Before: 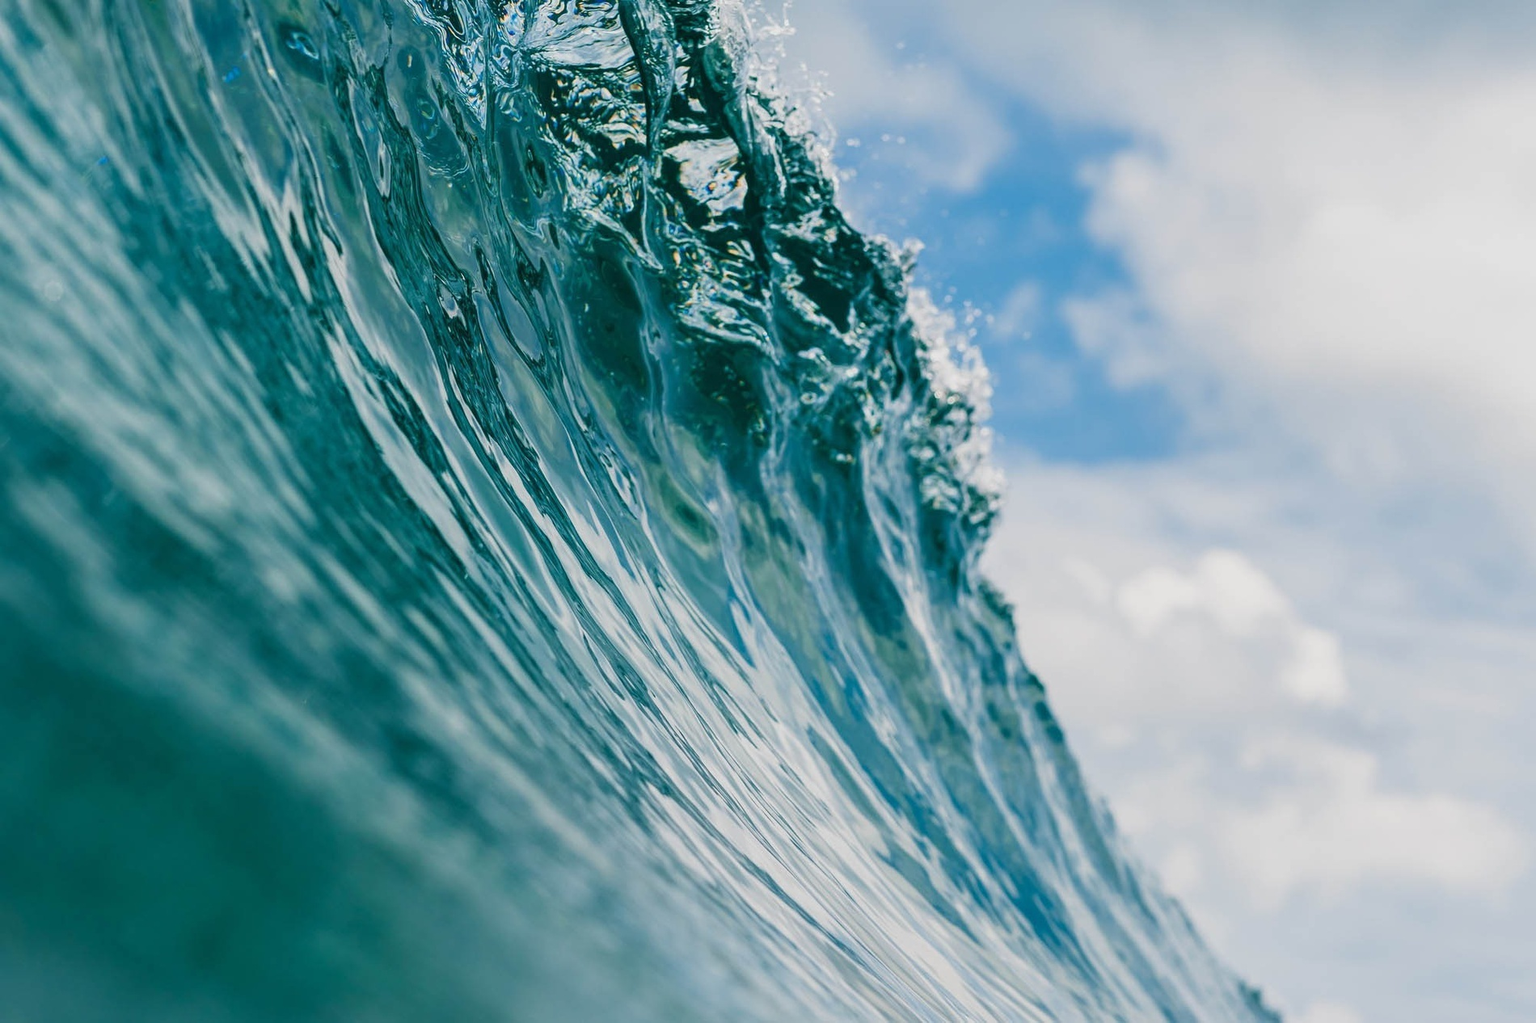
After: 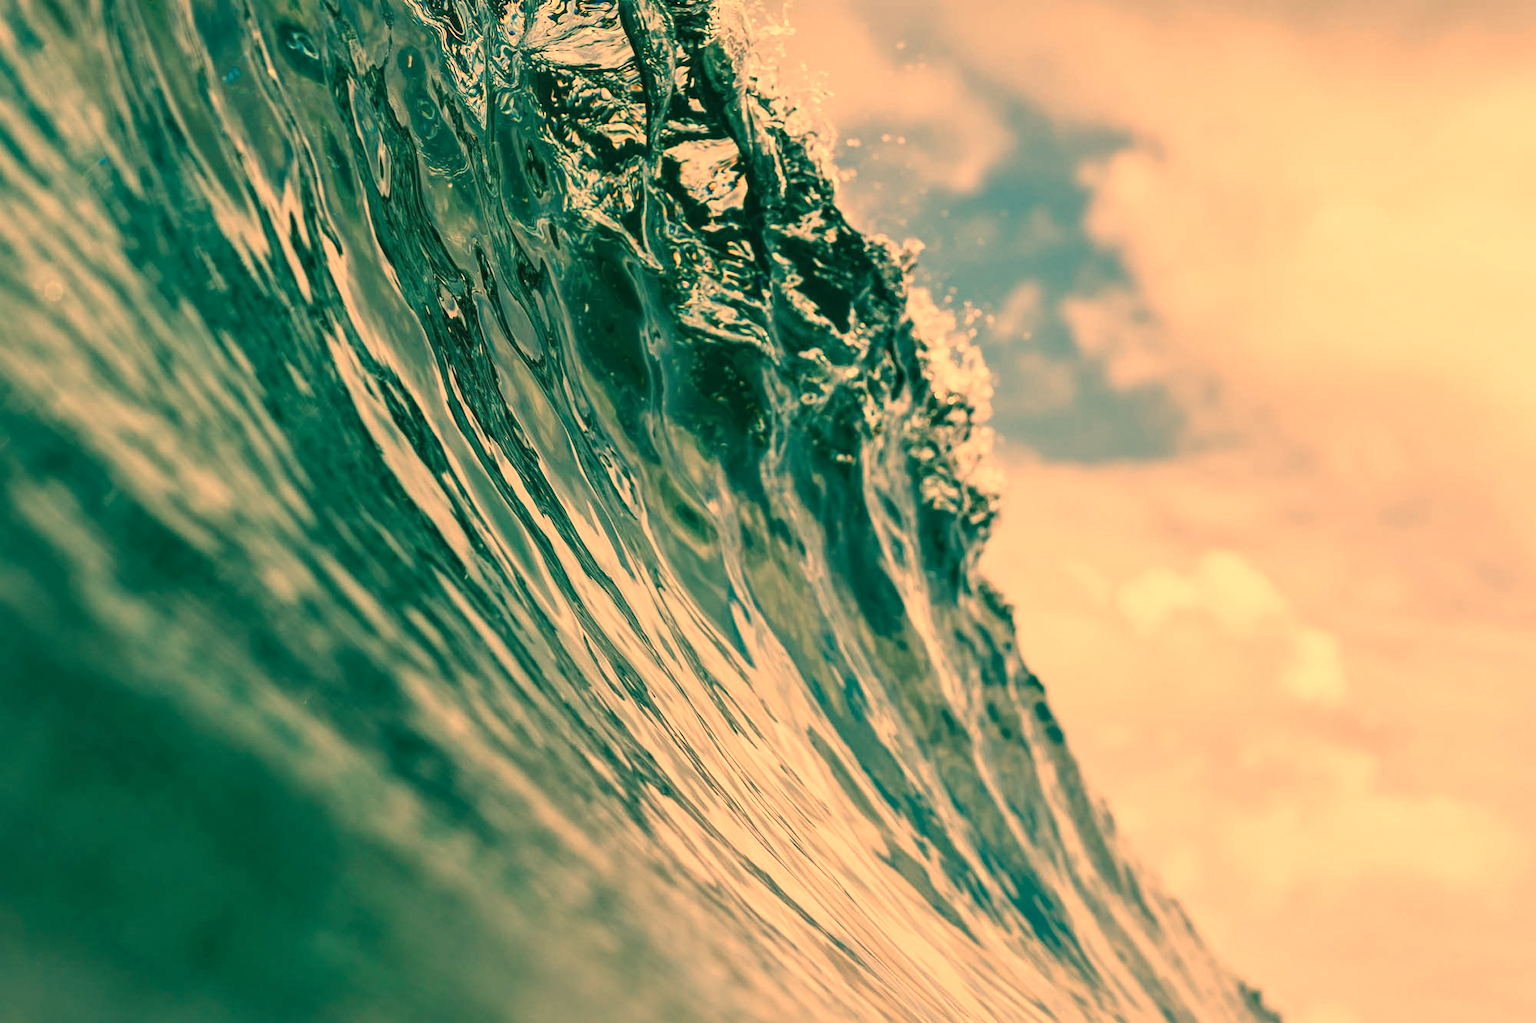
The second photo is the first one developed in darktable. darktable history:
white balance: red 1.467, blue 0.684
local contrast: mode bilateral grid, contrast 20, coarseness 50, detail 120%, midtone range 0.2
